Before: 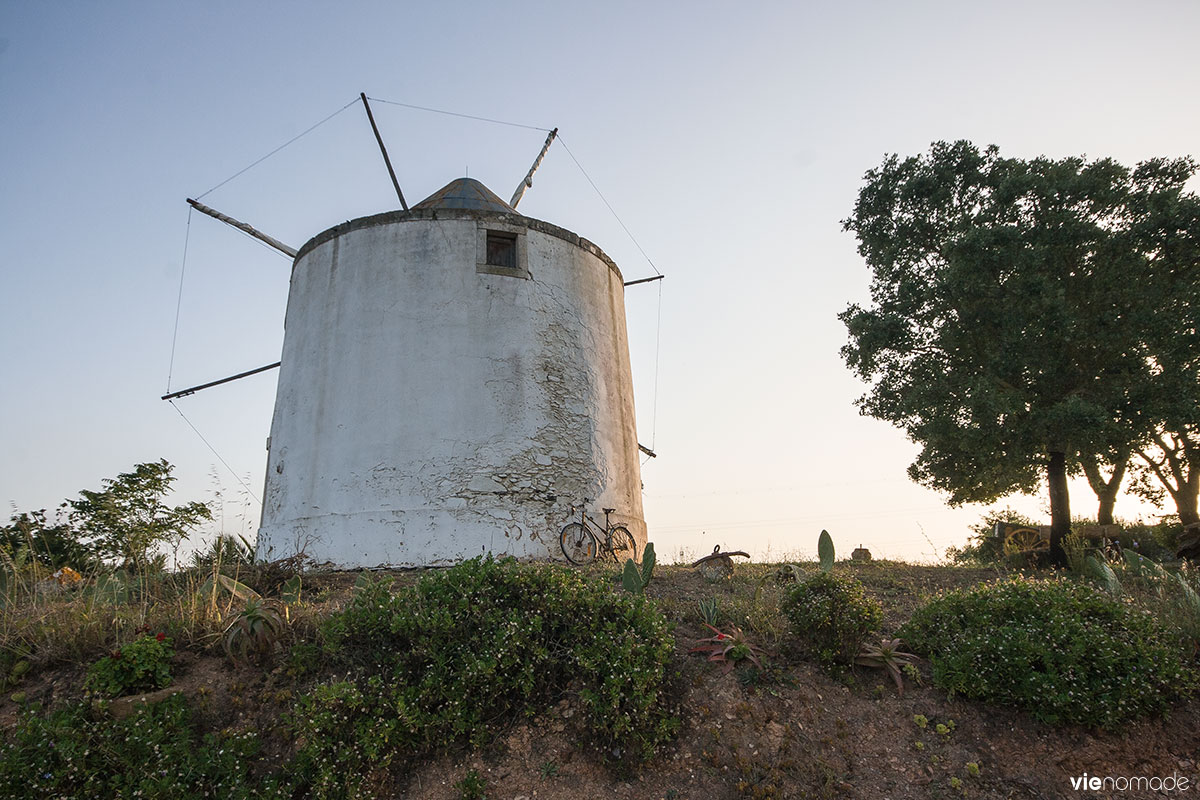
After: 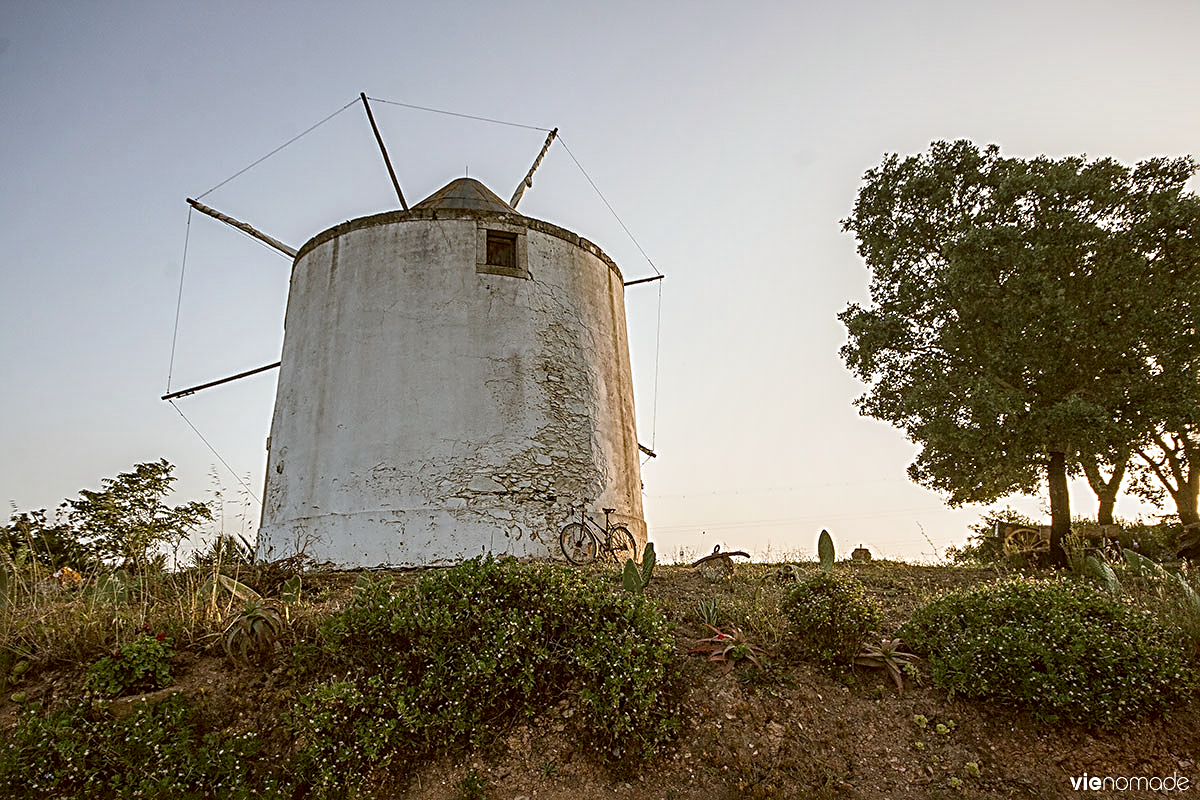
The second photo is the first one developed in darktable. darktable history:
local contrast: on, module defaults
sharpen: radius 3.072, amount 0.772
color correction: highlights a* -0.566, highlights b* 0.167, shadows a* 5.18, shadows b* 20.81
